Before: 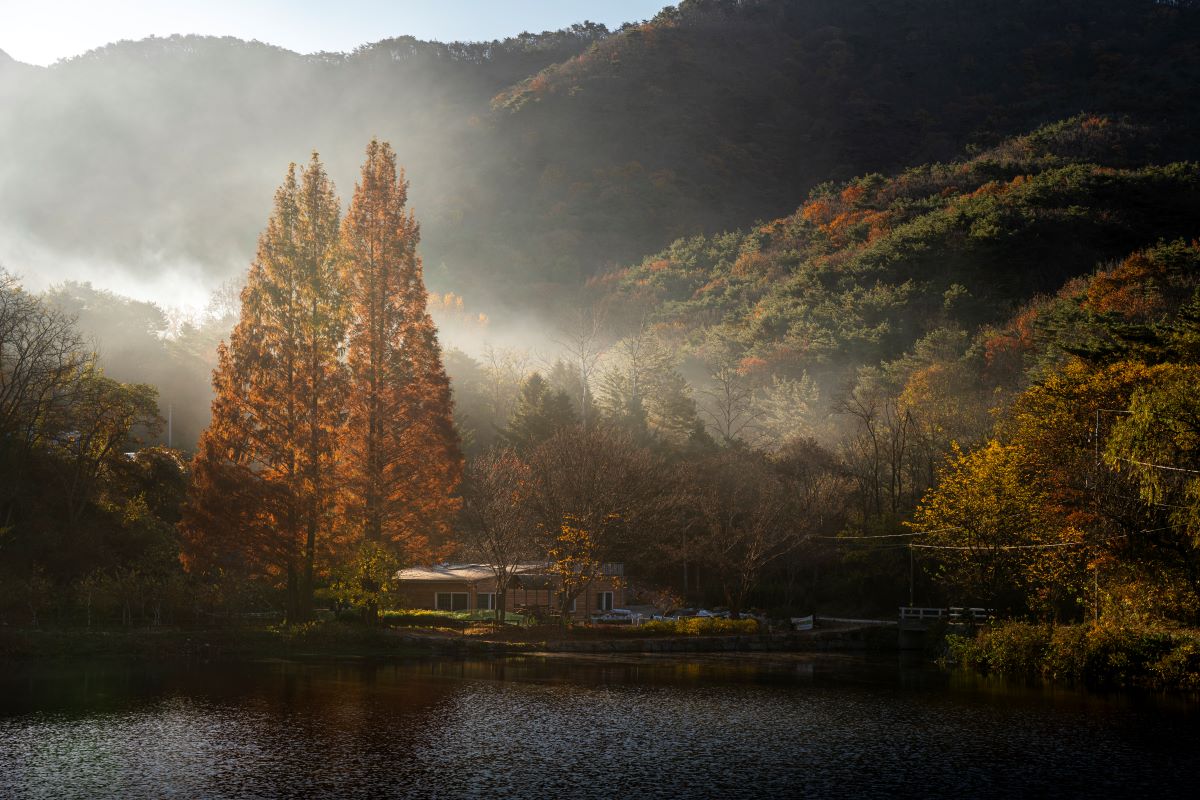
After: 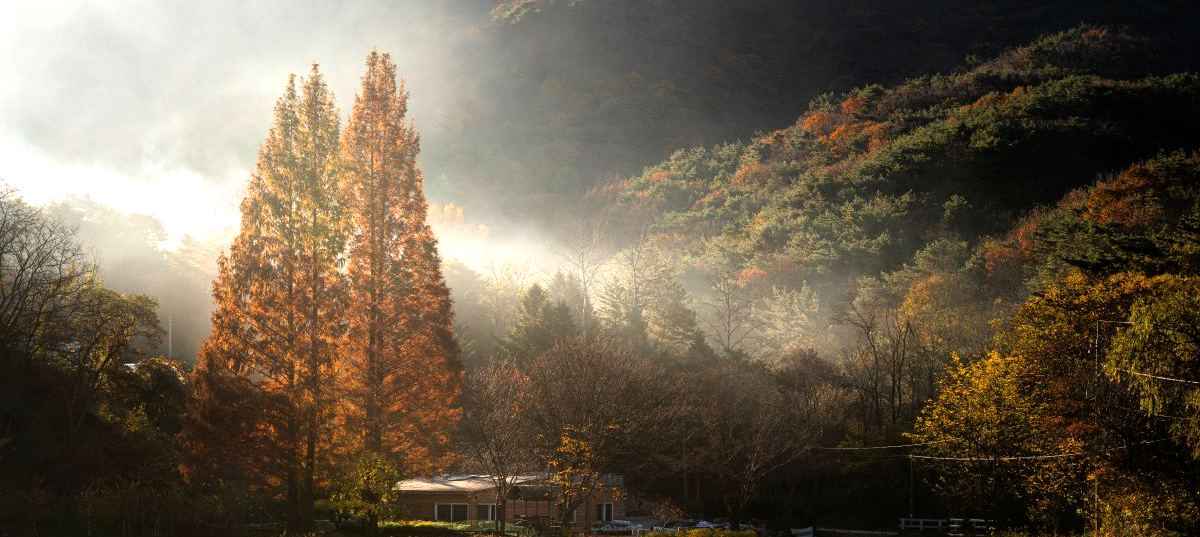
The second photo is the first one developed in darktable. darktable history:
crop: top 11.138%, bottom 21.722%
tone equalizer: -8 EV -0.757 EV, -7 EV -0.671 EV, -6 EV -0.628 EV, -5 EV -0.389 EV, -3 EV 0.394 EV, -2 EV 0.6 EV, -1 EV 0.695 EV, +0 EV 0.73 EV
